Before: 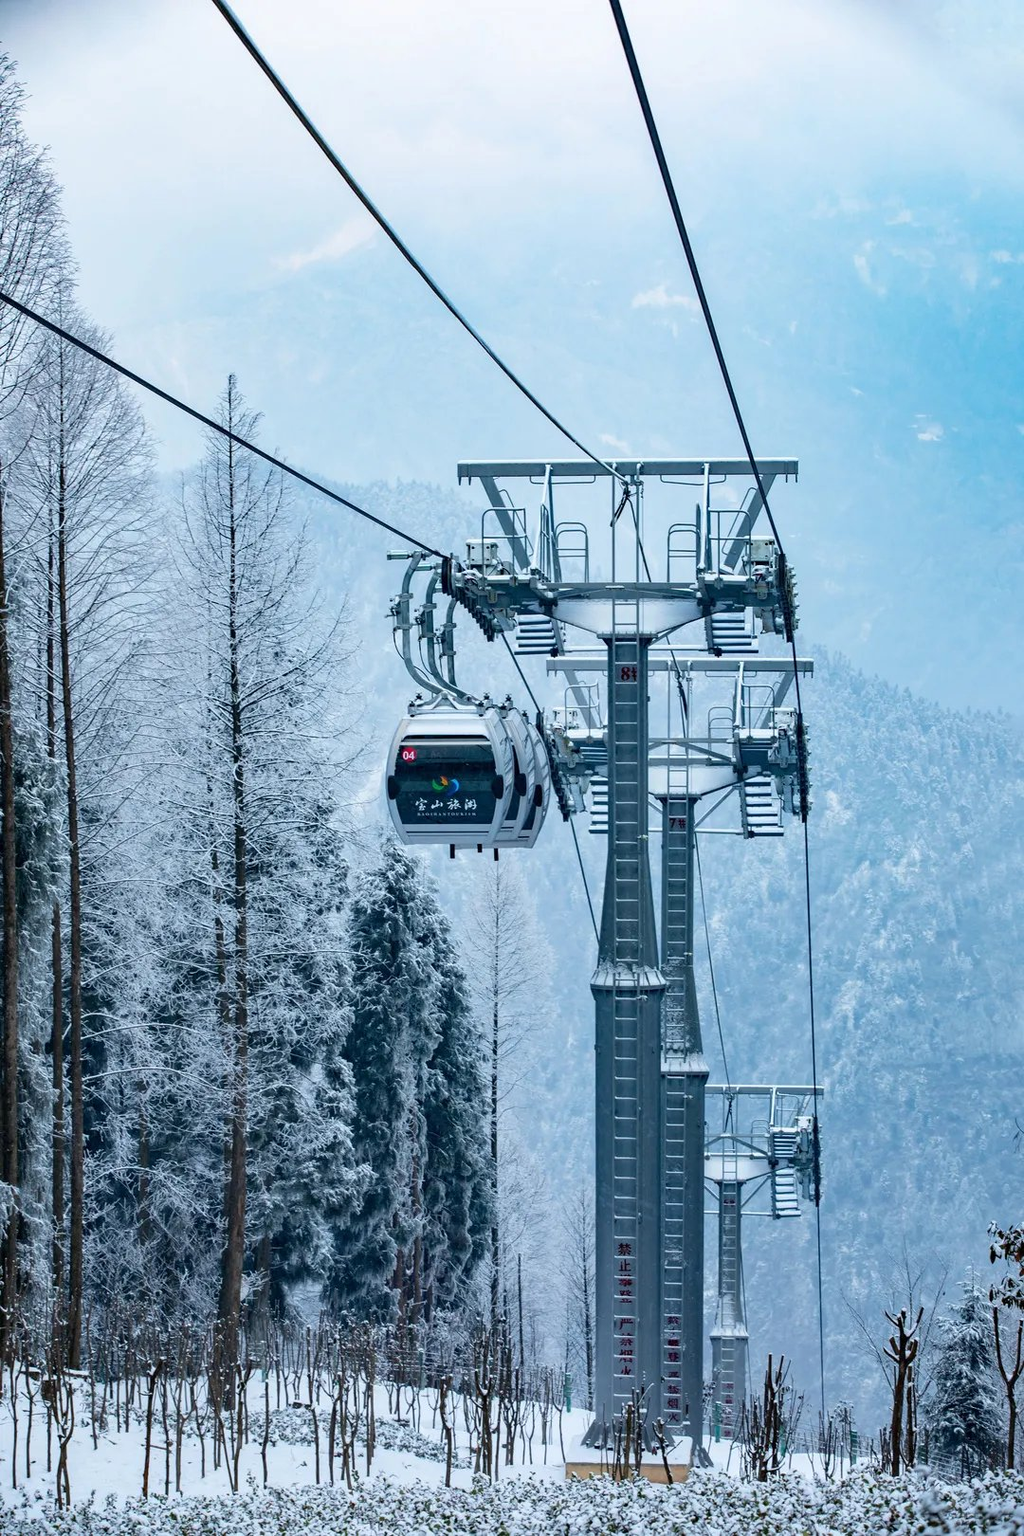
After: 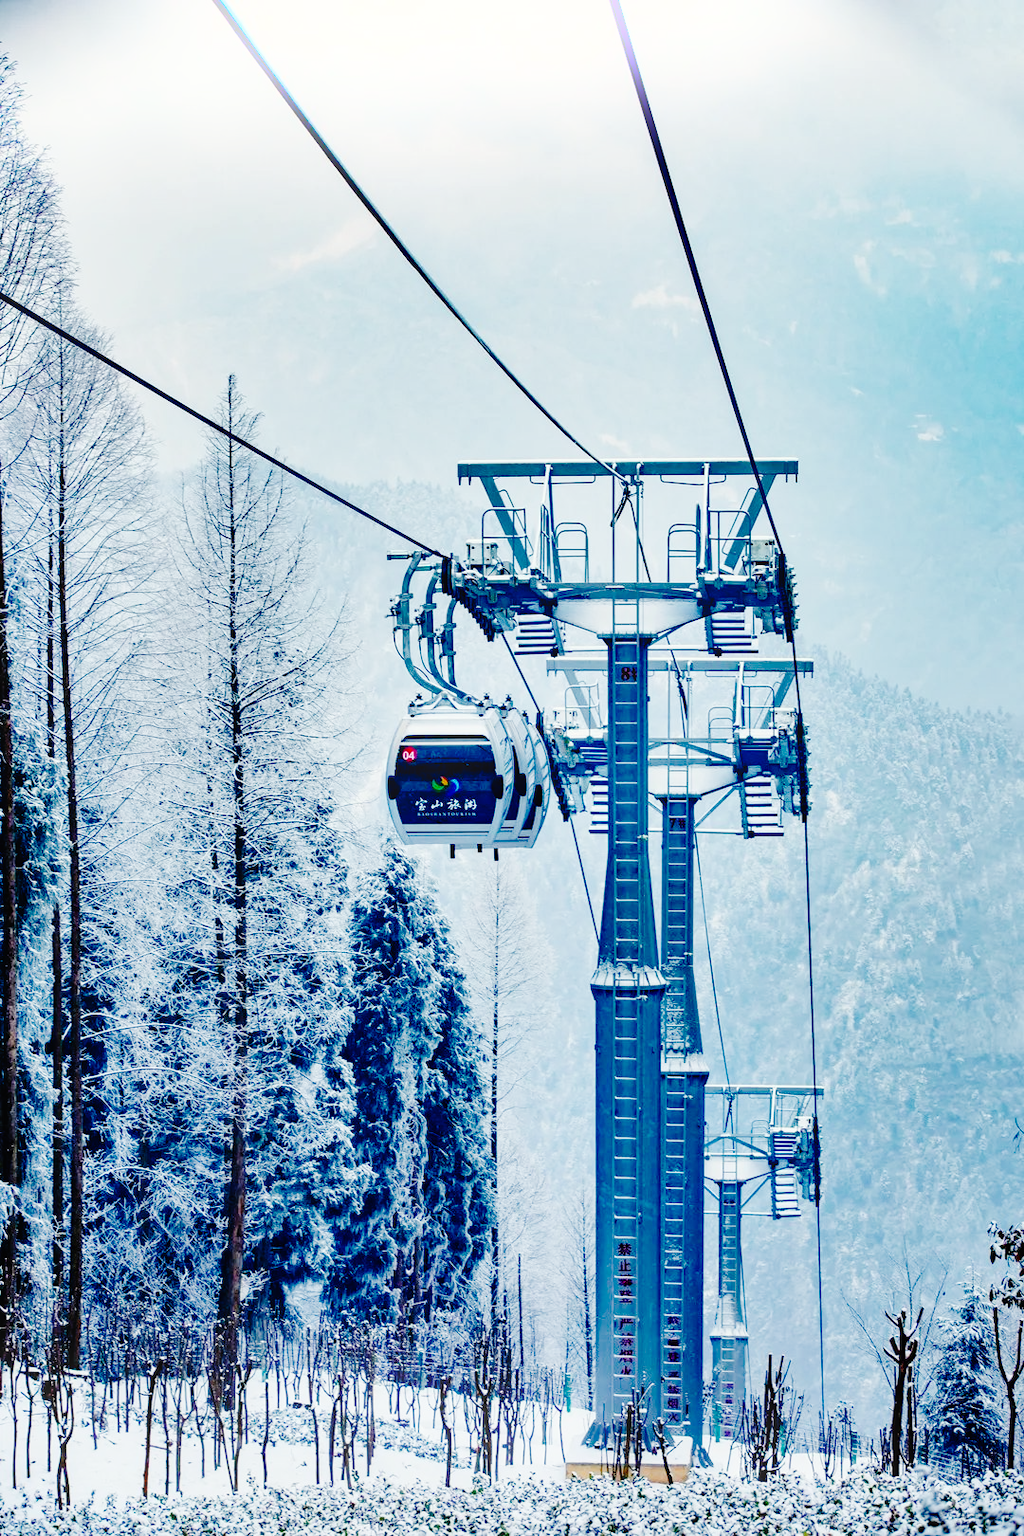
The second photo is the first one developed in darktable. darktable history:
contrast brightness saturation: saturation -0.04
shadows and highlights: soften with gaussian
color balance rgb: shadows lift › chroma 3%, shadows lift › hue 280.8°, power › hue 330°, highlights gain › chroma 3%, highlights gain › hue 75.6°, global offset › luminance 0.7%, perceptual saturation grading › global saturation 20%, perceptual saturation grading › highlights -25%, perceptual saturation grading › shadows 50%, global vibrance 20.33%
base curve: curves: ch0 [(0, 0) (0.036, 0.01) (0.123, 0.254) (0.258, 0.504) (0.507, 0.748) (1, 1)], preserve colors none
bloom: size 9%, threshold 100%, strength 7%
